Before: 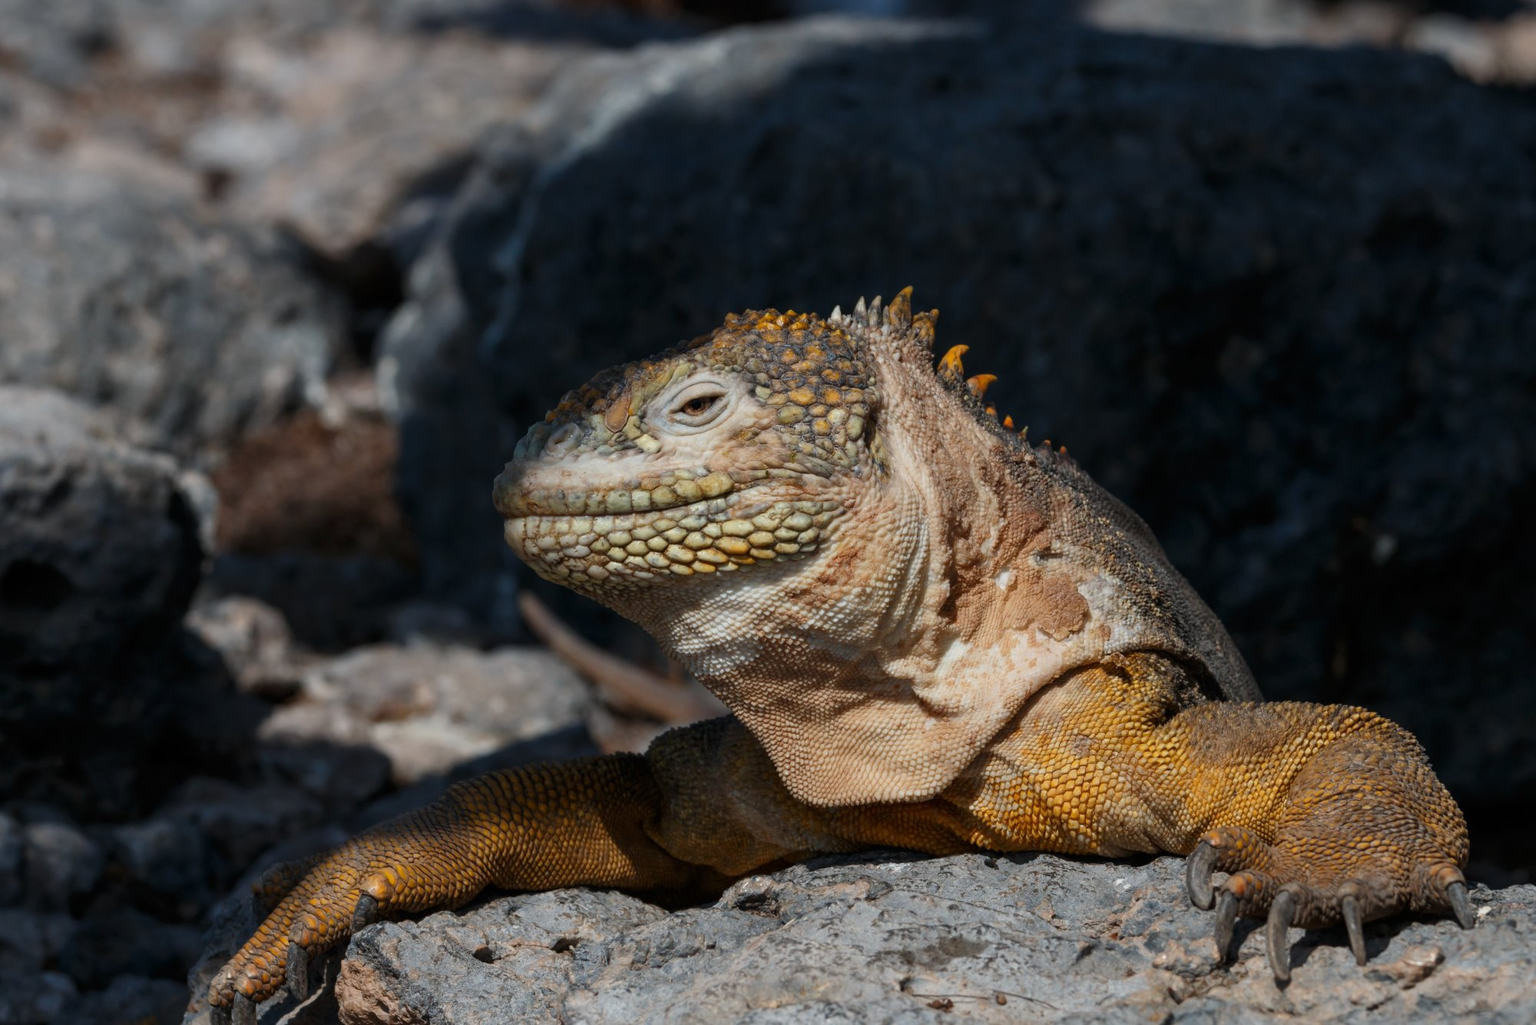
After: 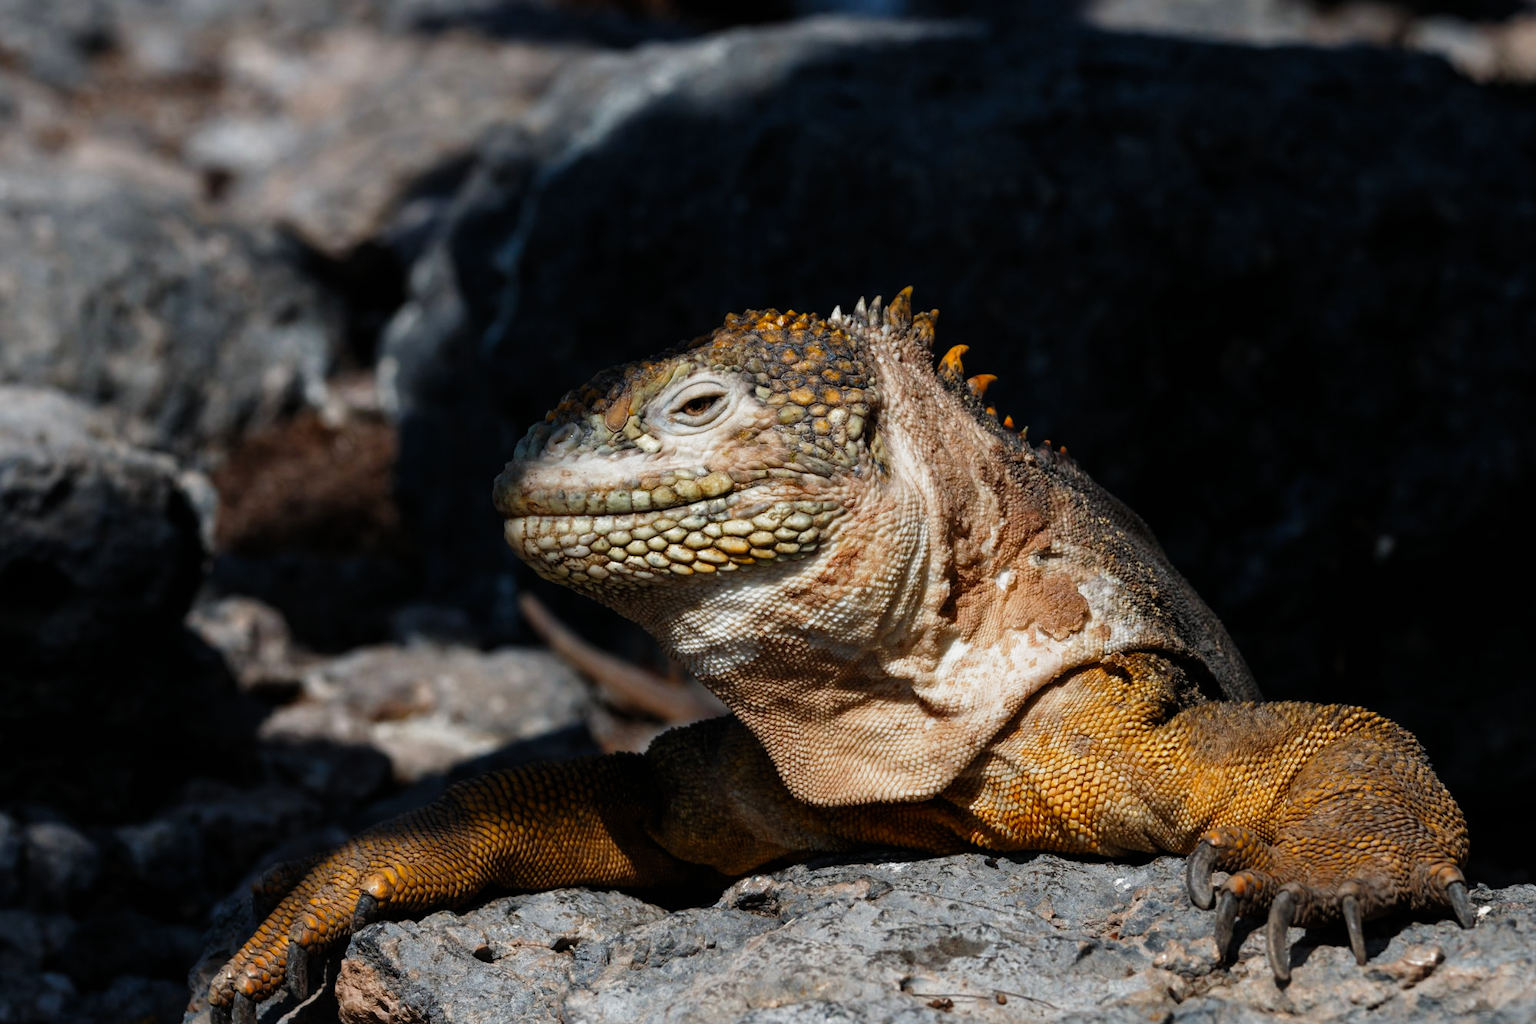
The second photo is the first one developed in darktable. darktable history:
filmic rgb: black relative exposure -9.15 EV, white relative exposure 2.31 EV, hardness 7.42, preserve chrominance no, color science v5 (2021)
